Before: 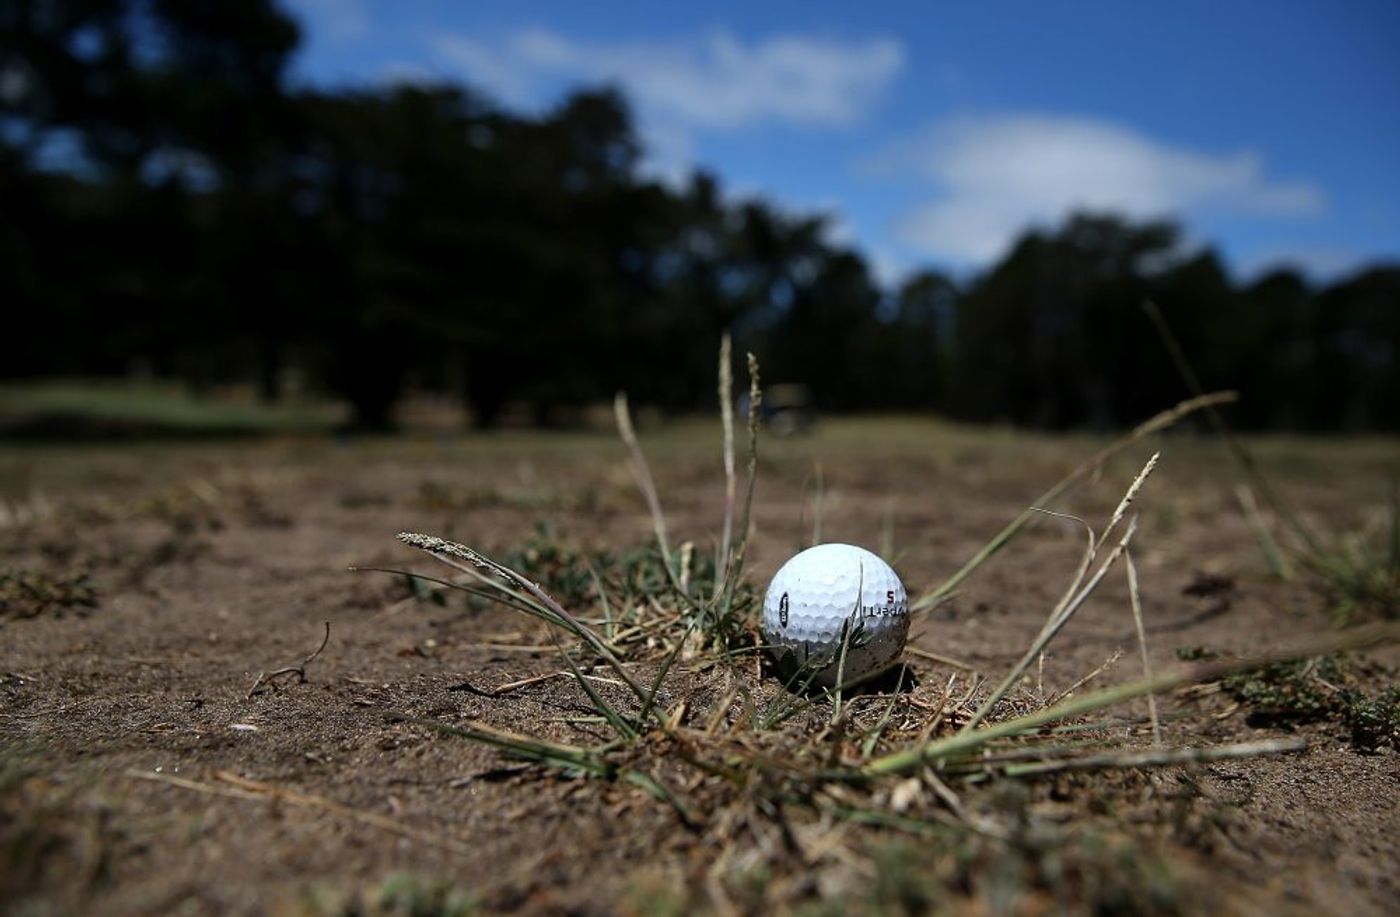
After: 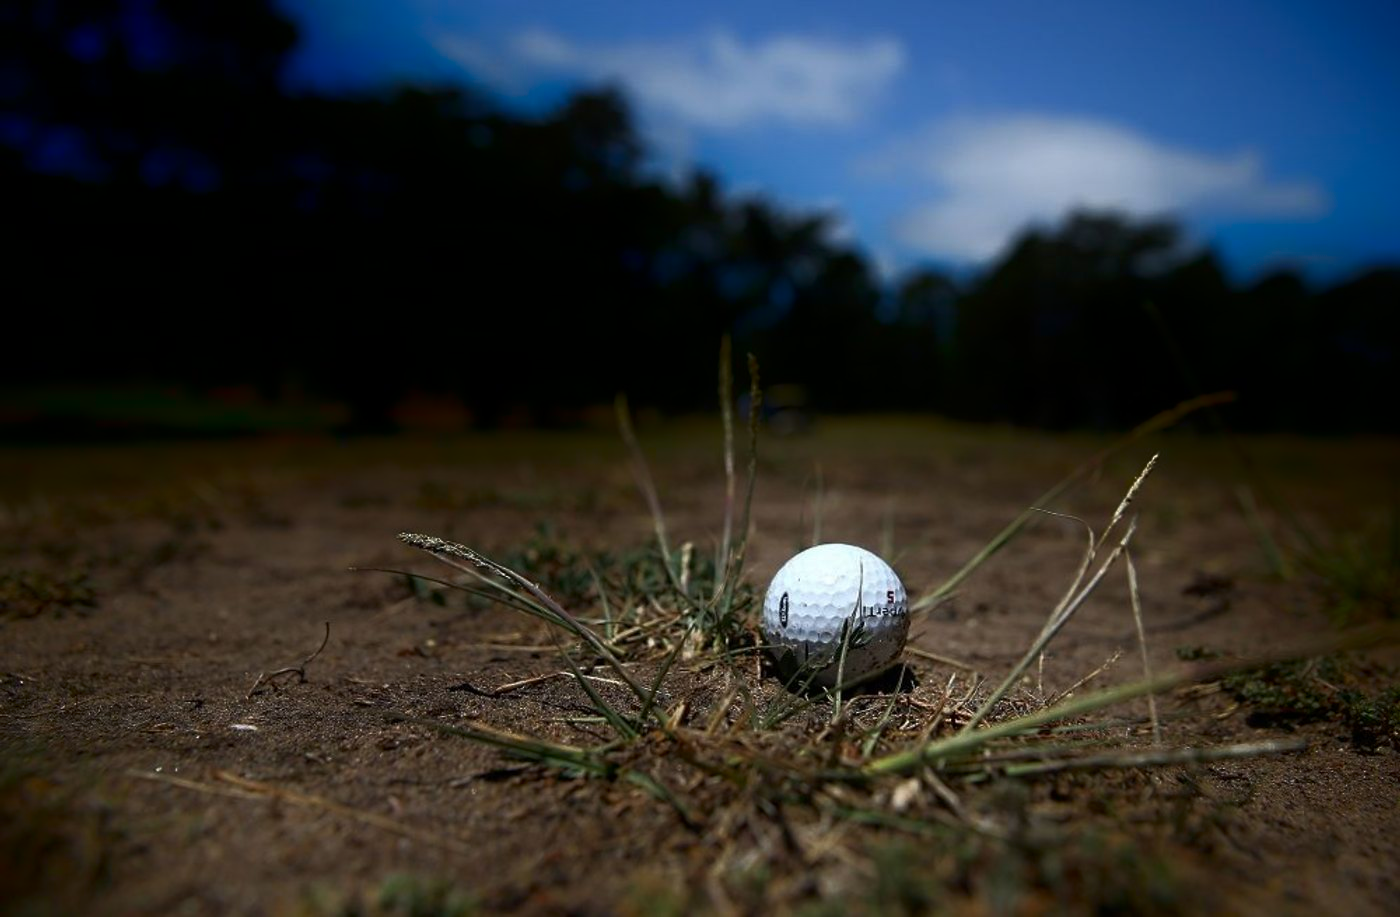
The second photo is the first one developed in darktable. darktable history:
shadows and highlights: shadows -89.63, highlights 91.15, soften with gaussian
